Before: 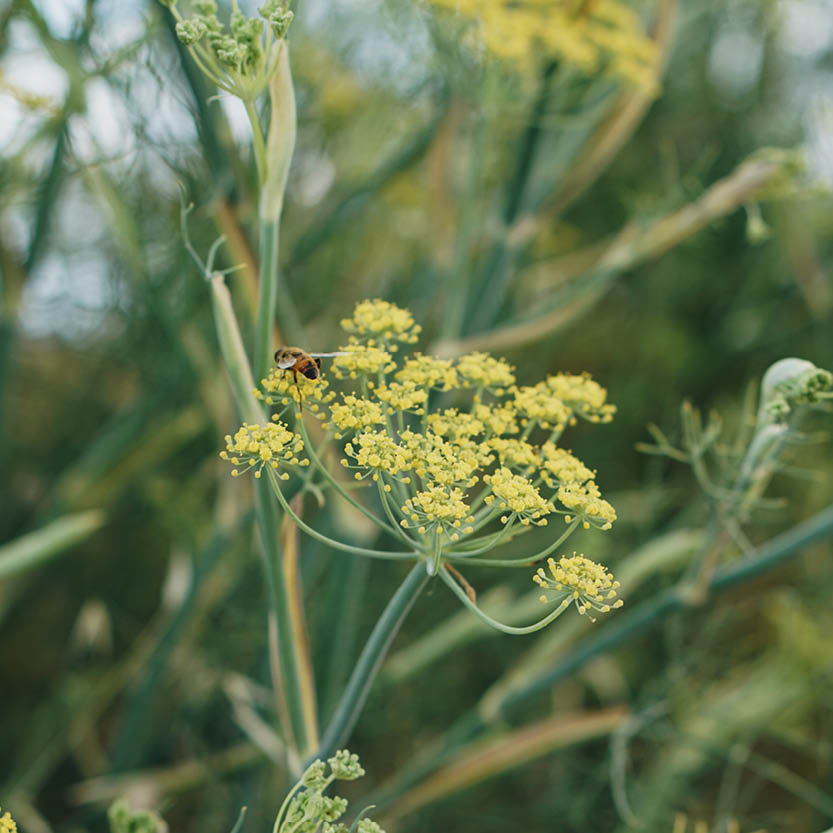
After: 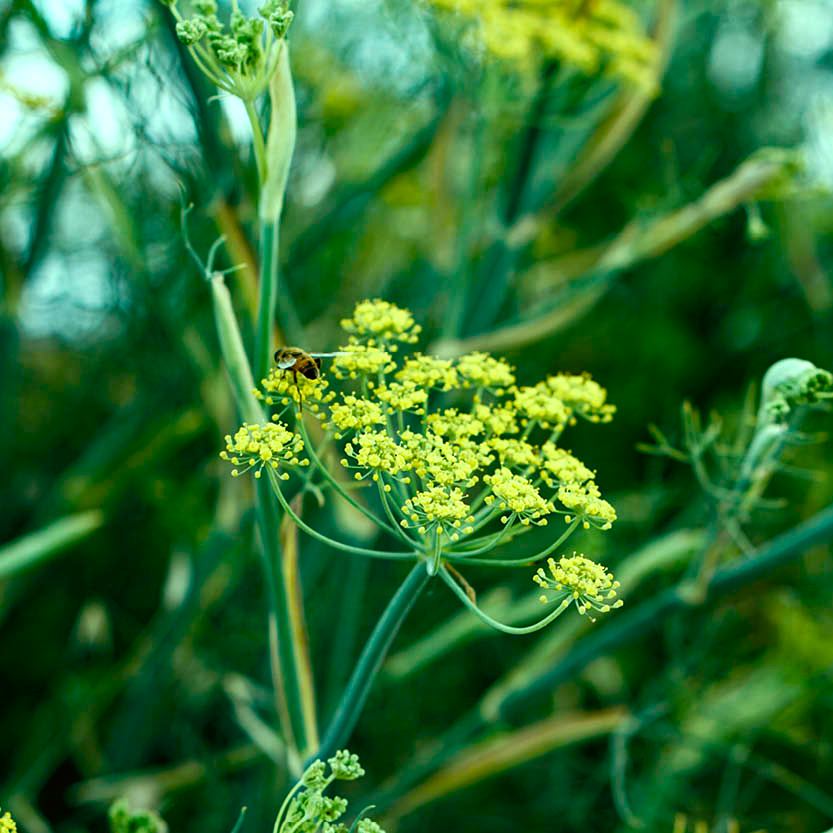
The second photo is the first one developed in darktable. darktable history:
color correction: highlights a* -2.73, highlights b* -2.09, shadows a* 2.41, shadows b* 2.73
color balance rgb: shadows lift › luminance -7.7%, shadows lift › chroma 2.13%, shadows lift › hue 165.27°, power › luminance -7.77%, power › chroma 1.1%, power › hue 215.88°, highlights gain › luminance 15.15%, highlights gain › chroma 7%, highlights gain › hue 125.57°, global offset › luminance -0.33%, global offset › chroma 0.11%, global offset › hue 165.27°, perceptual saturation grading › global saturation 24.42%, perceptual saturation grading › highlights -24.42%, perceptual saturation grading › mid-tones 24.42%, perceptual saturation grading › shadows 40%, perceptual brilliance grading › global brilliance -5%, perceptual brilliance grading › highlights 24.42%, perceptual brilliance grading › mid-tones 7%, perceptual brilliance grading › shadows -5%
exposure: black level correction 0.006, exposure -0.226 EV, compensate highlight preservation false
